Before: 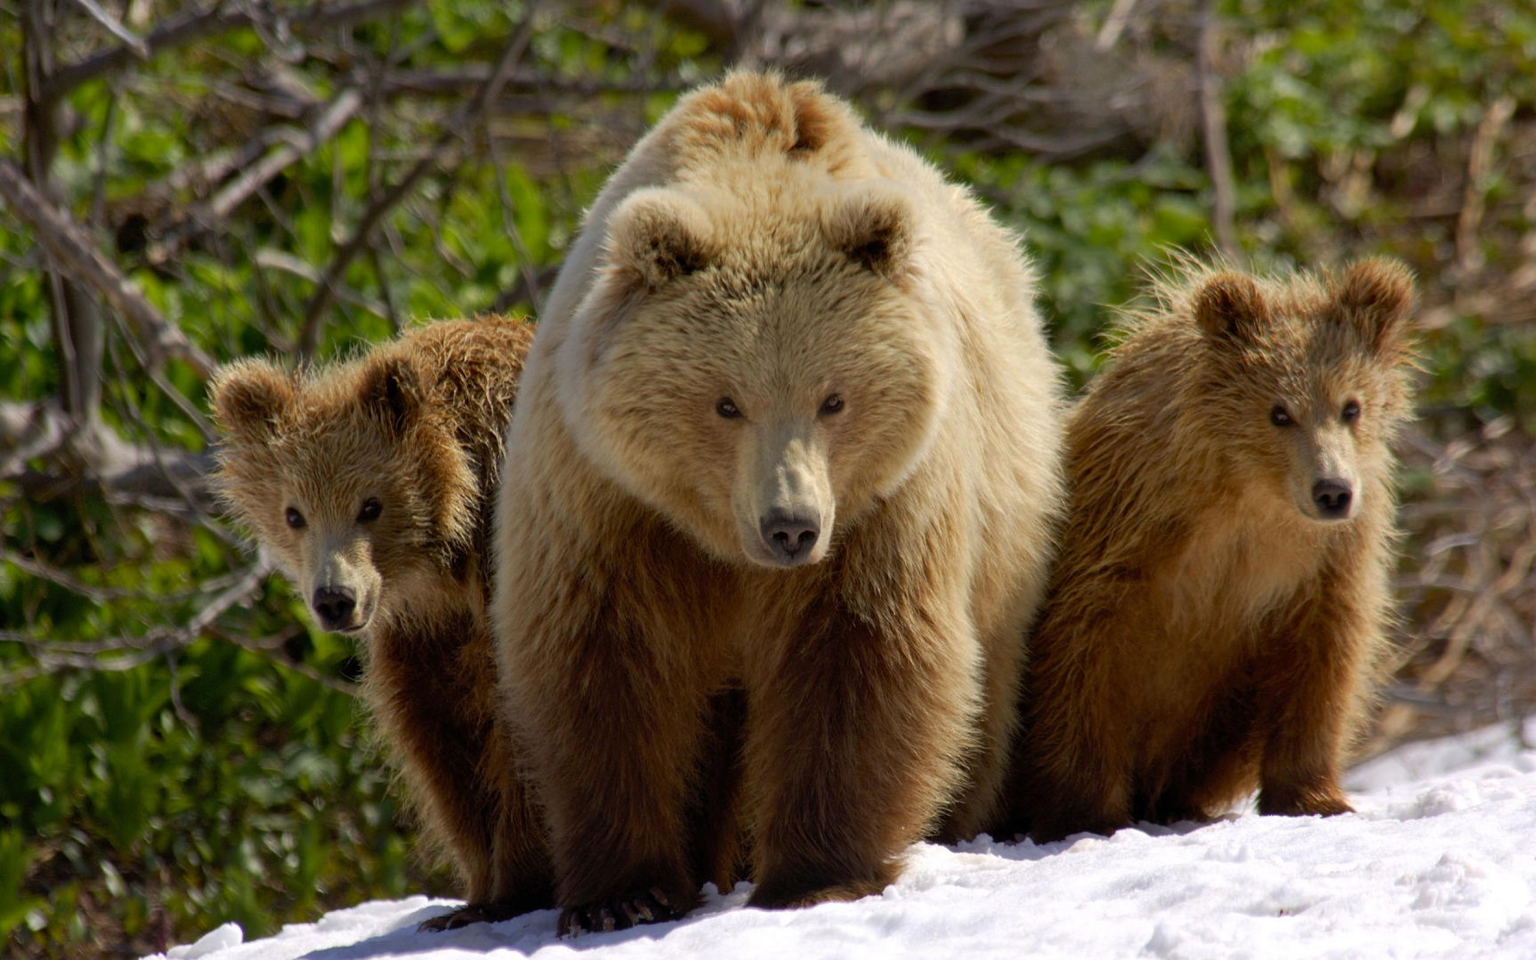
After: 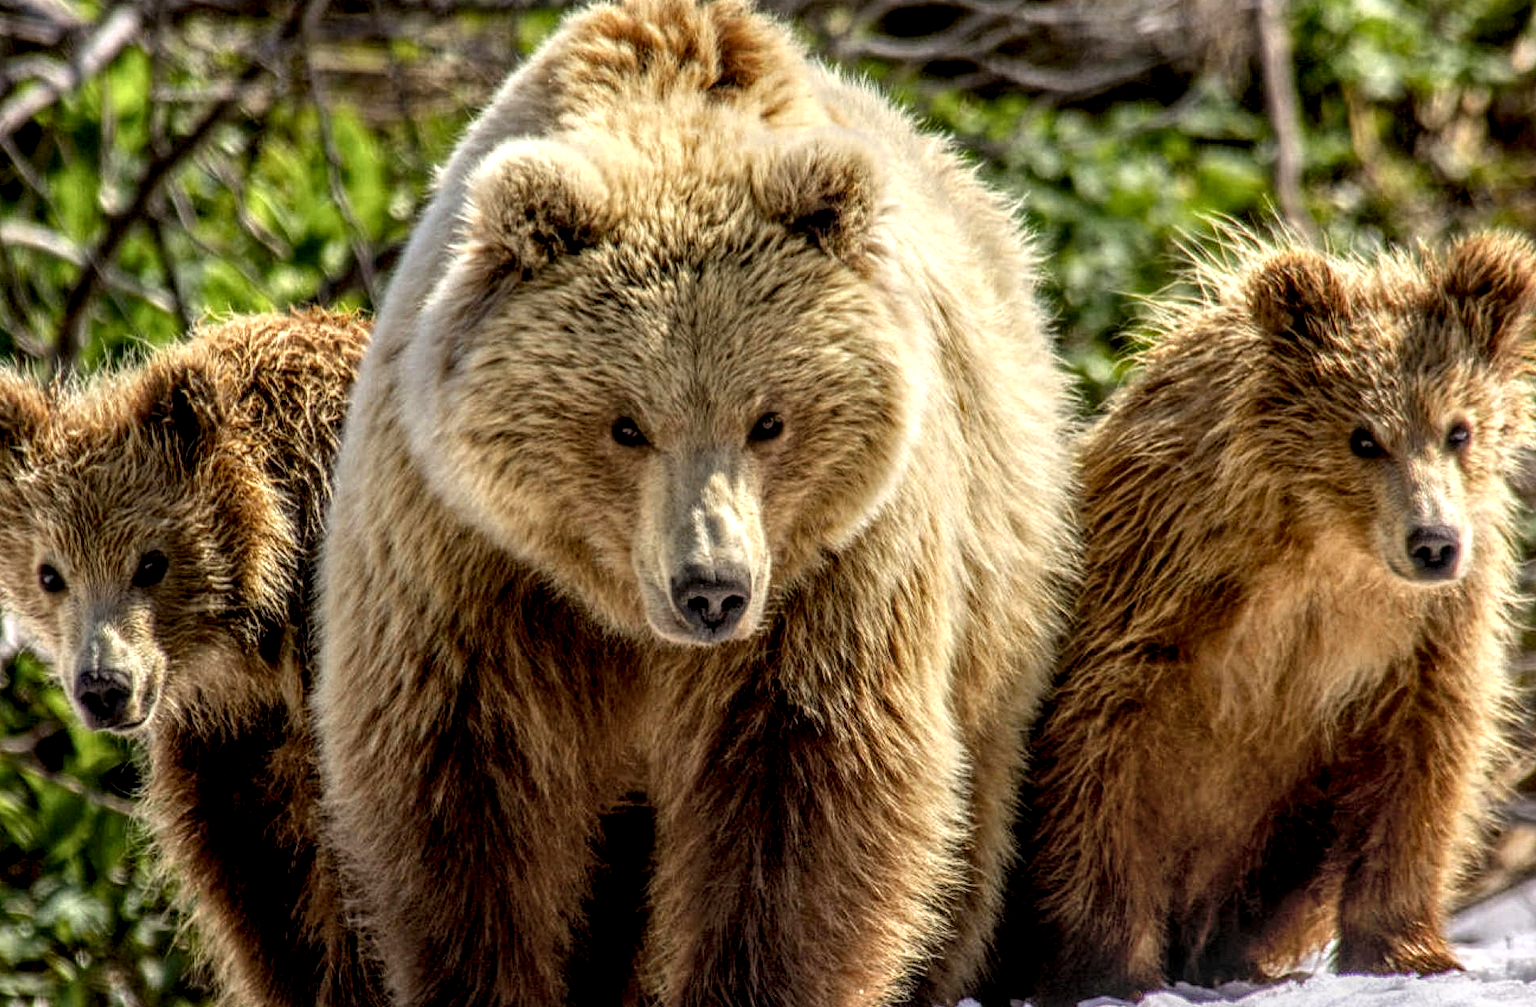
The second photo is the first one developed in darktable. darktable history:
tone equalizer: on, module defaults
local contrast: highlights 4%, shadows 5%, detail 299%, midtone range 0.3
crop: left 16.728%, top 8.763%, right 8.196%, bottom 12.44%
contrast brightness saturation: contrast 0.074, brightness 0.076, saturation 0.177
